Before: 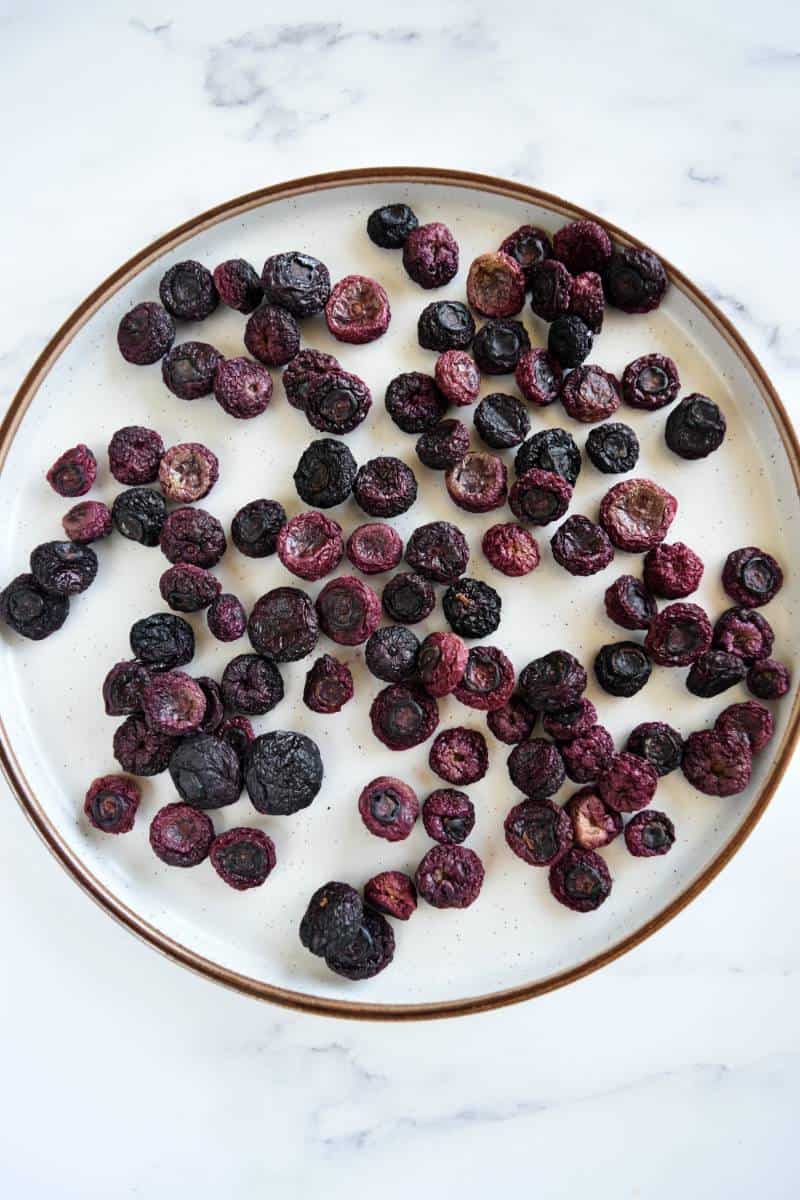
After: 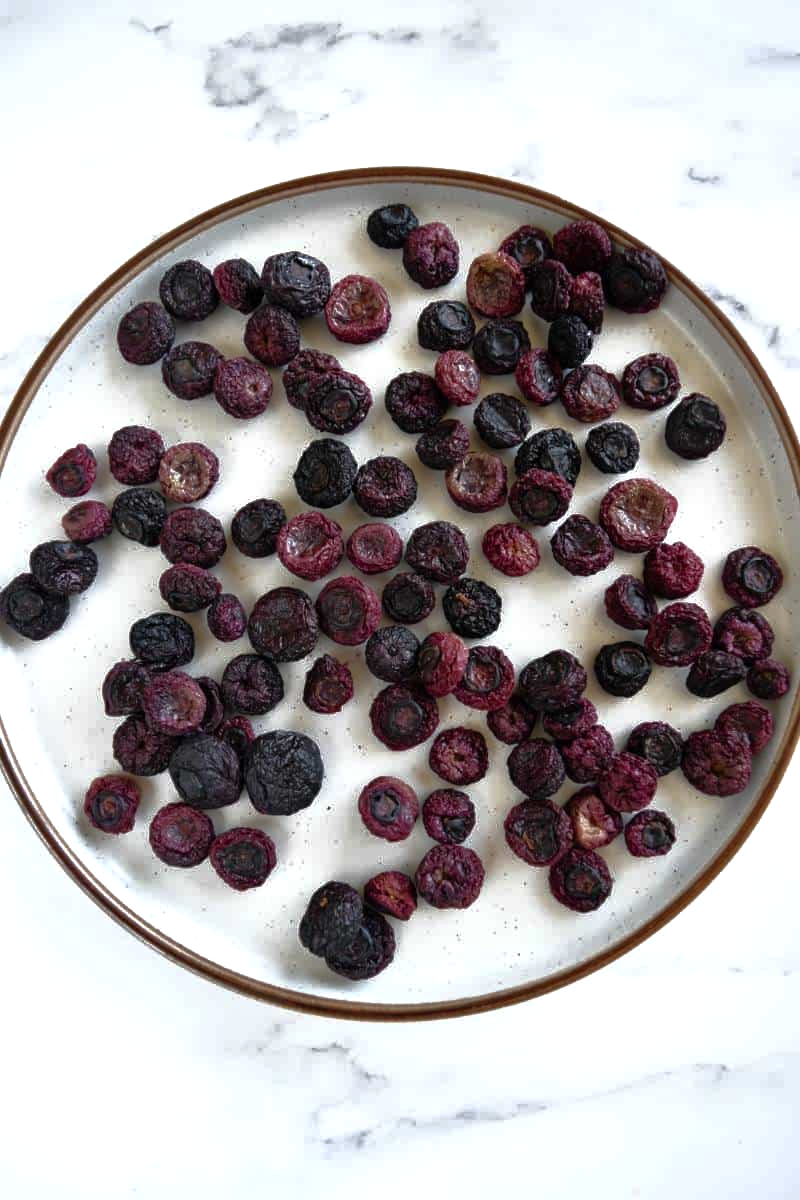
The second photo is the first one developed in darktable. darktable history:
levels: levels [0, 0.435, 0.917]
base curve: curves: ch0 [(0, 0) (0.564, 0.291) (0.802, 0.731) (1, 1)]
